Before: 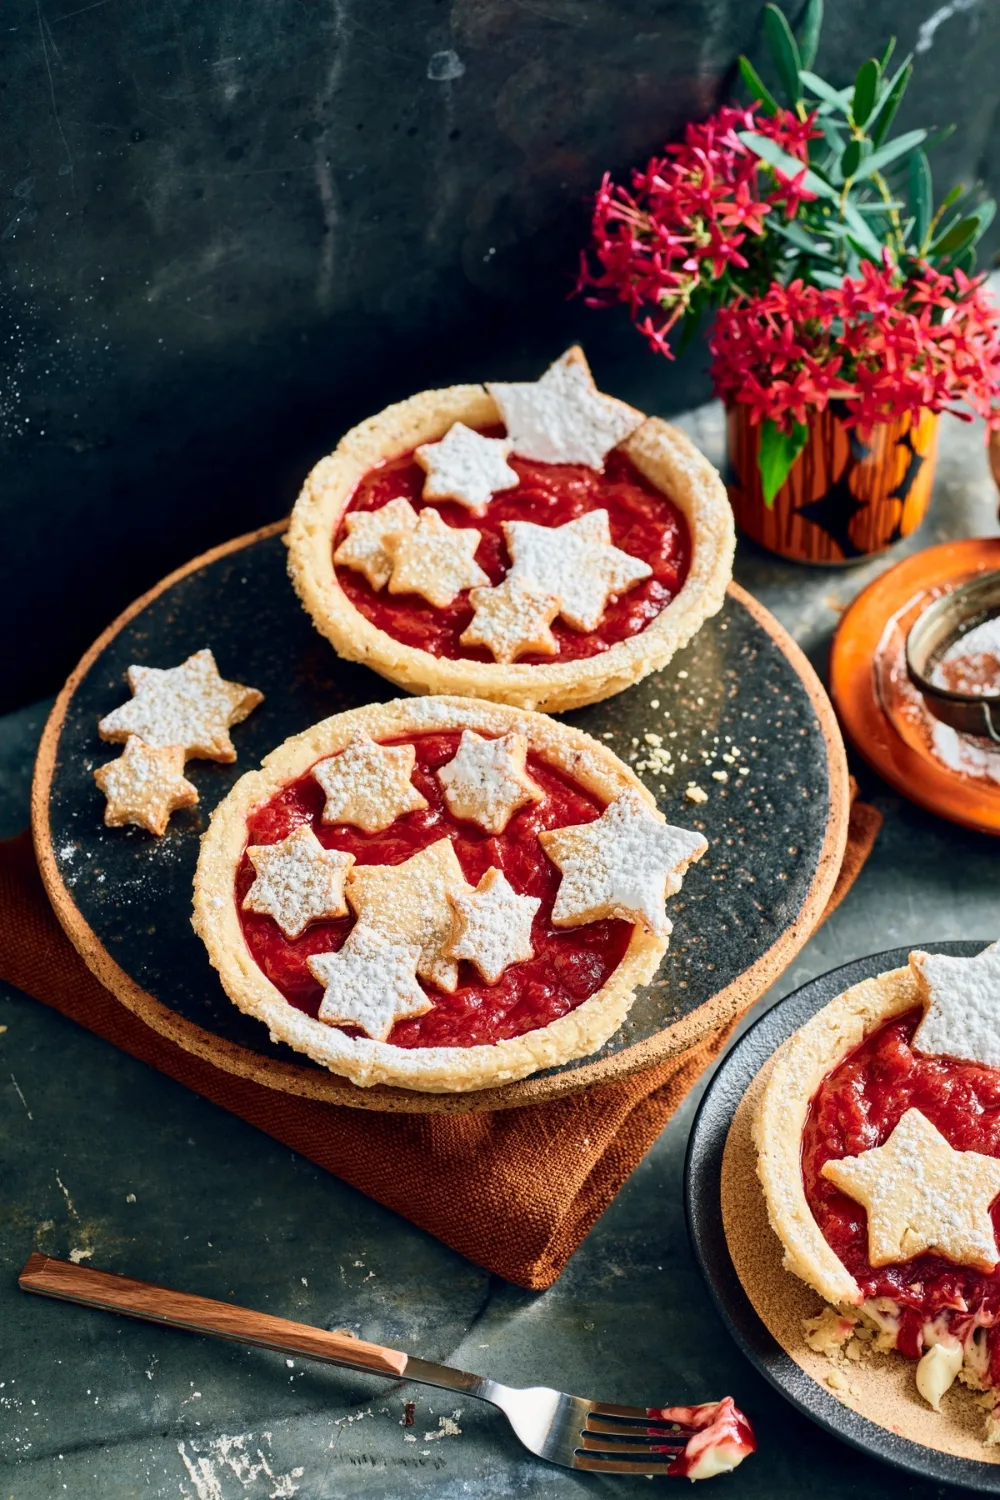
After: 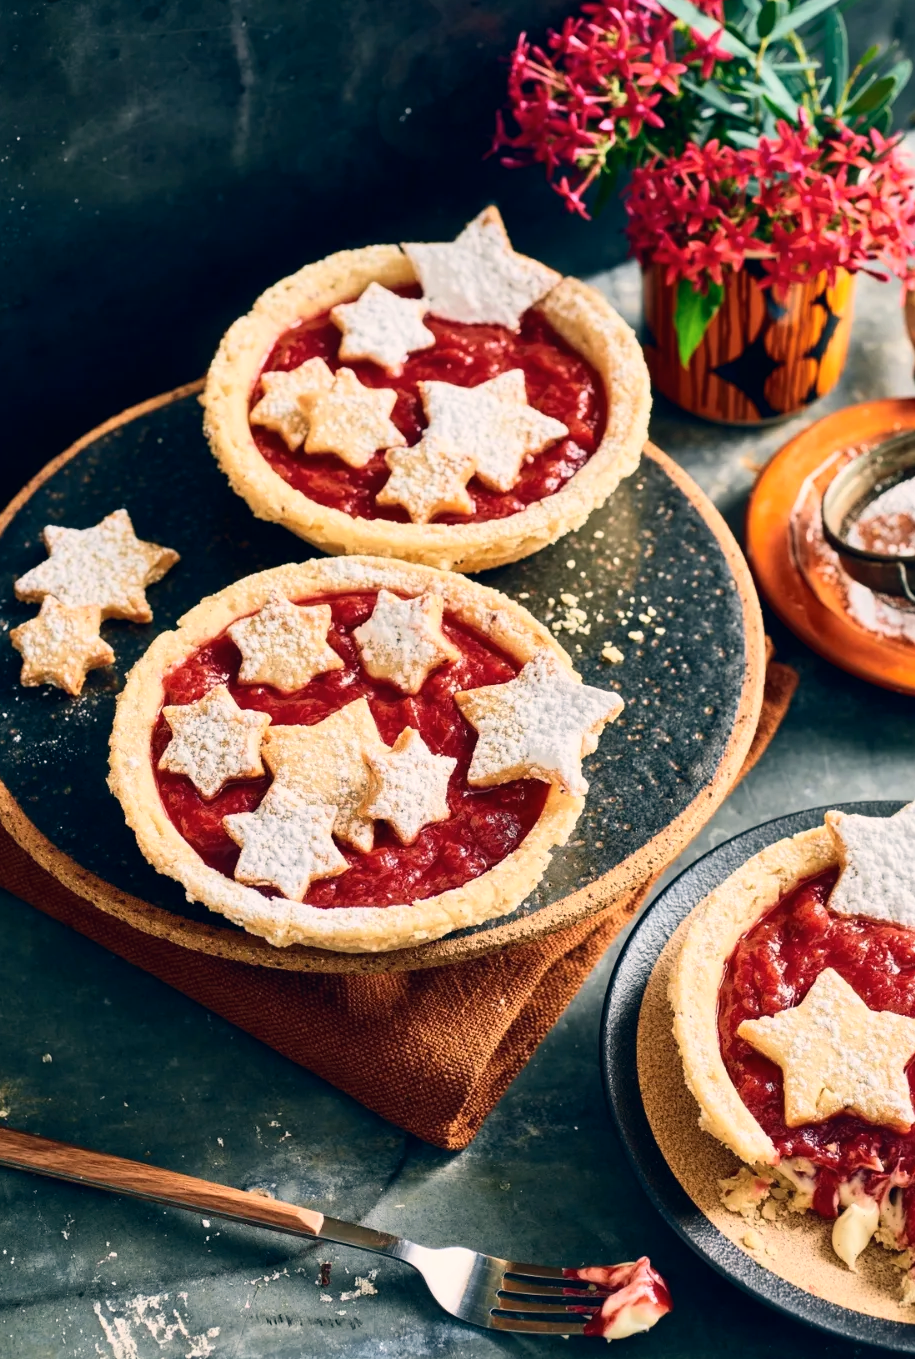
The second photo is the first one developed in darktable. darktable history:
contrast brightness saturation: contrast 0.146, brightness 0.045
crop and rotate: left 8.476%, top 9.35%
color correction: highlights a* 5.46, highlights b* 5.31, shadows a* -4.32, shadows b* -5.05
